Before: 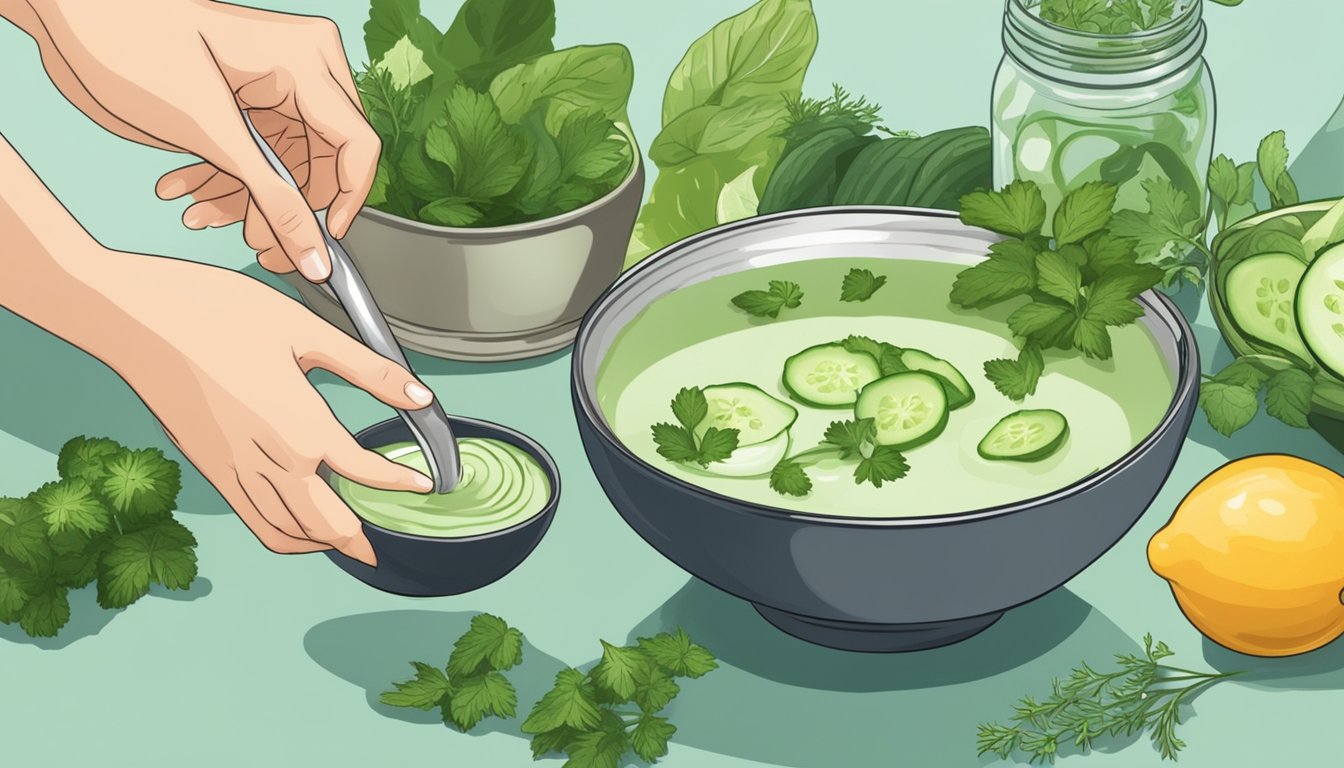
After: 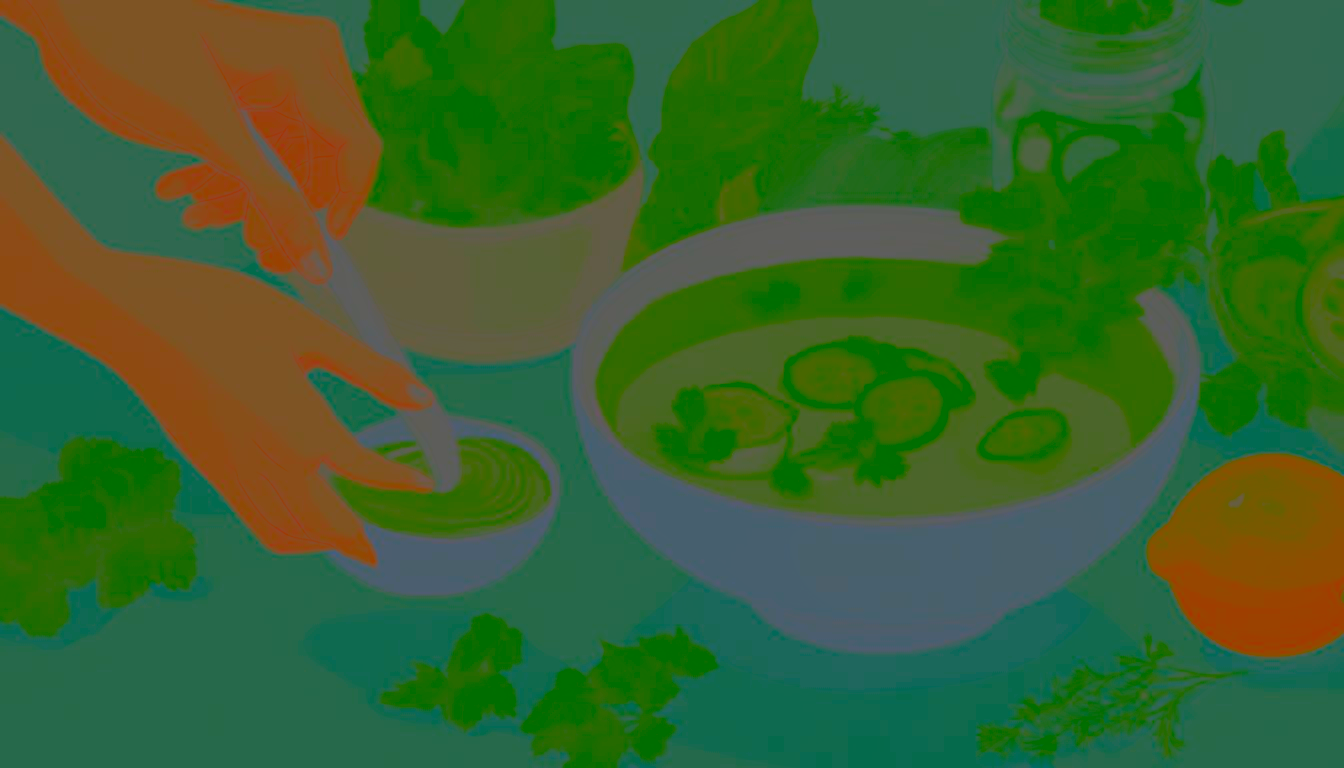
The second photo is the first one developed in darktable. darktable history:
contrast brightness saturation: contrast -0.987, brightness -0.176, saturation 0.741
